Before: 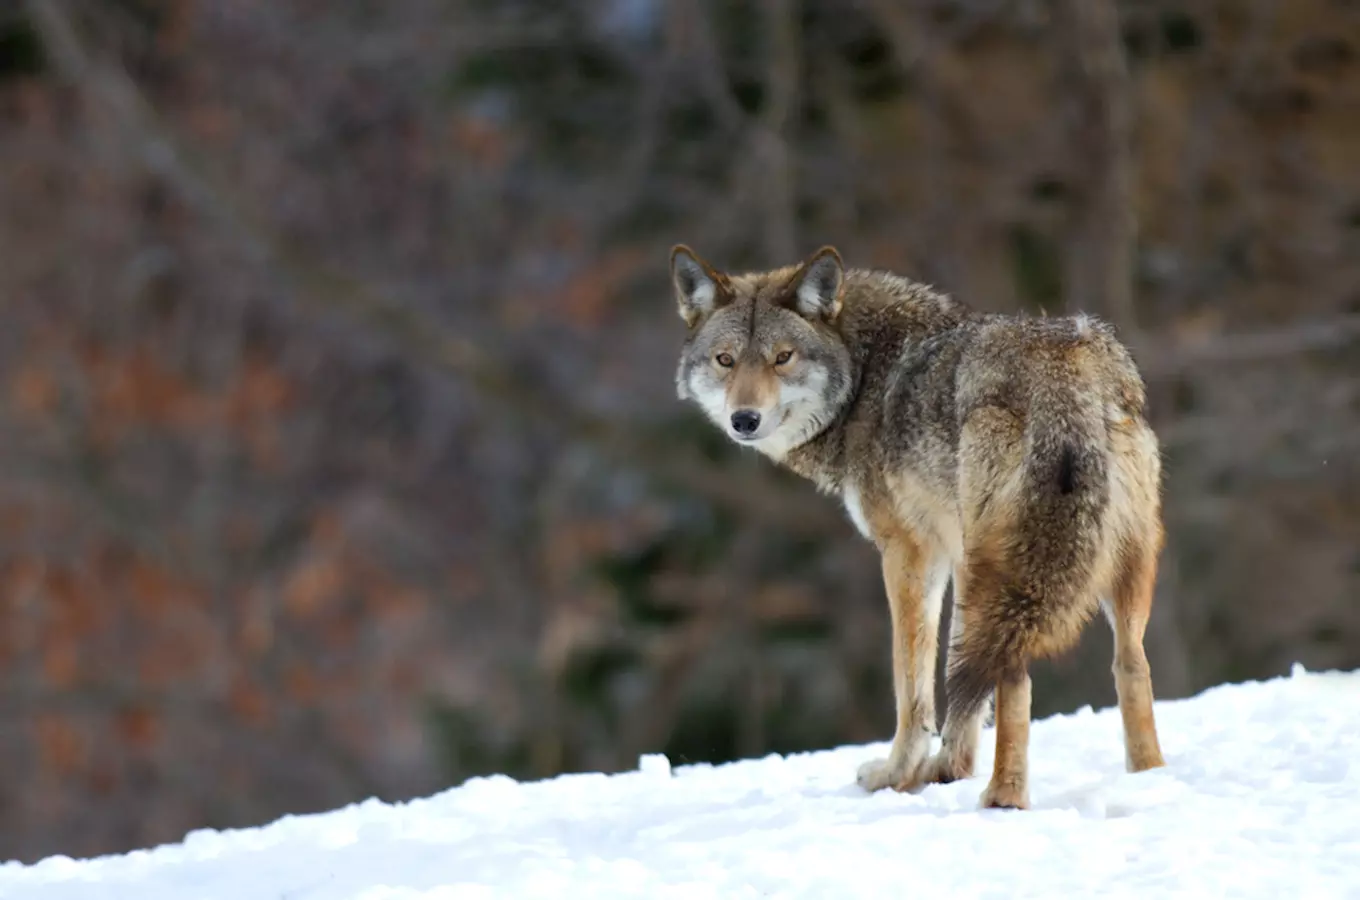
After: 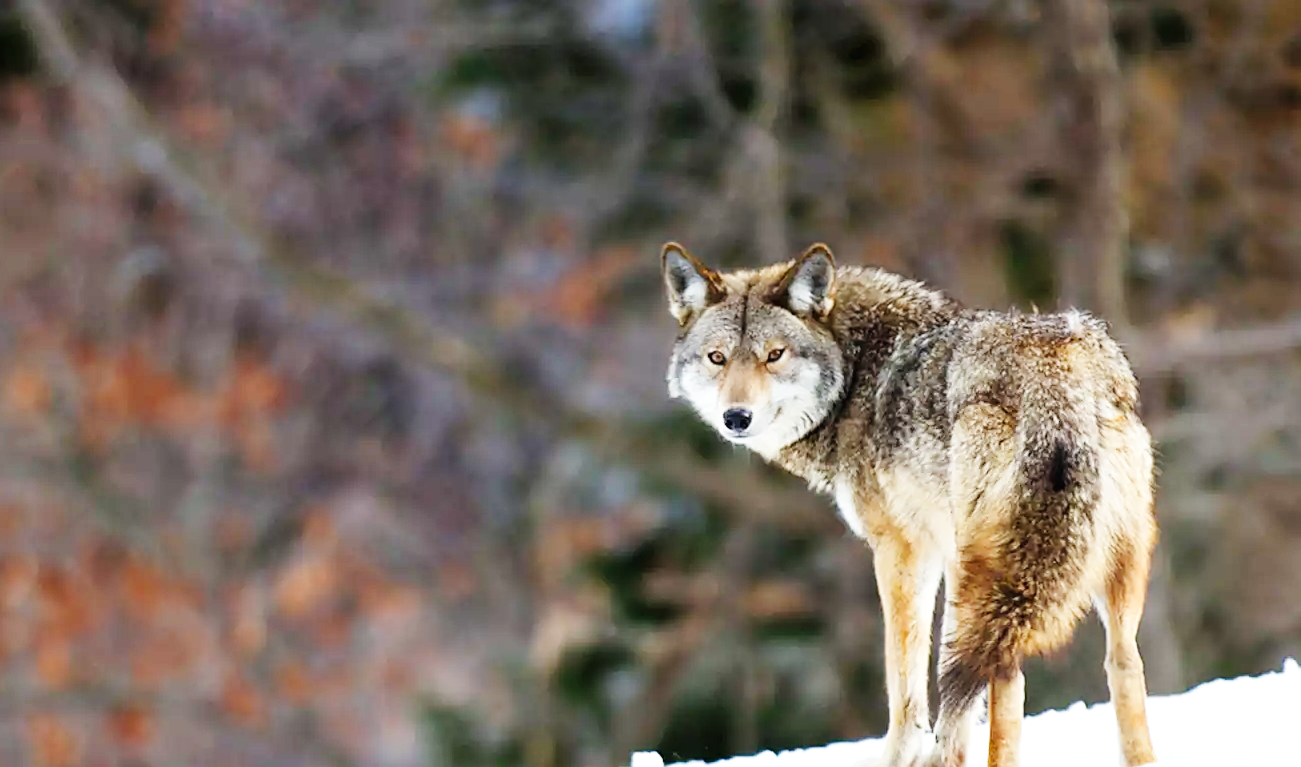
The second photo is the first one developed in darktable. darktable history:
base curve: curves: ch0 [(0, 0.003) (0.001, 0.002) (0.006, 0.004) (0.02, 0.022) (0.048, 0.086) (0.094, 0.234) (0.162, 0.431) (0.258, 0.629) (0.385, 0.8) (0.548, 0.918) (0.751, 0.988) (1, 1)], preserve colors none
sharpen: on, module defaults
crop and rotate: angle 0.18°, left 0.375%, right 3.445%, bottom 14.271%
